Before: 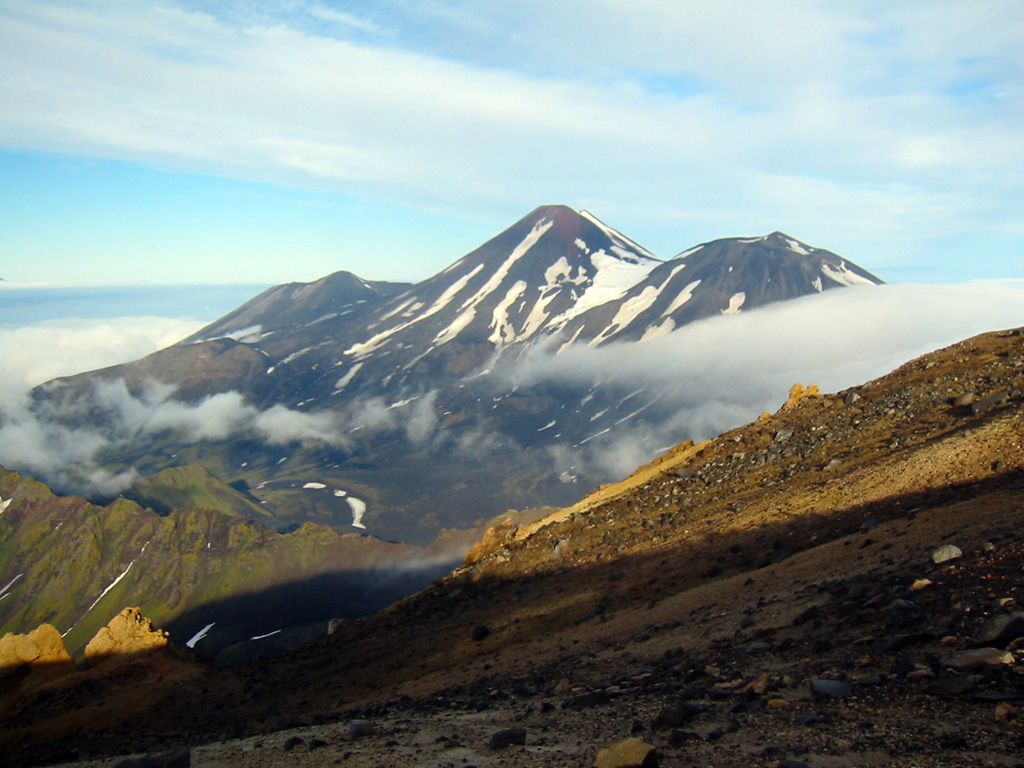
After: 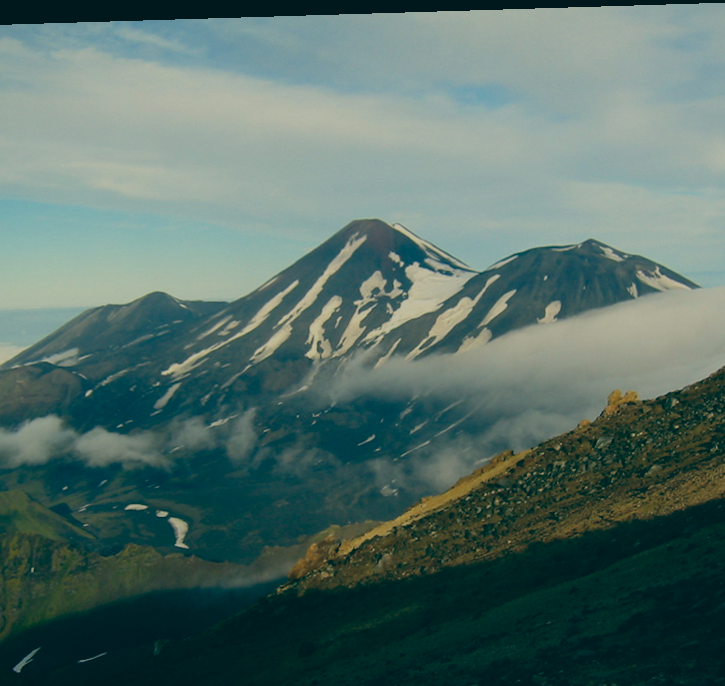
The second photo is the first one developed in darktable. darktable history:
crop: left 18.479%, right 12.2%, bottom 13.971%
exposure: exposure -1 EV, compensate highlight preservation false
rotate and perspective: rotation -1.75°, automatic cropping off
rgb levels: preserve colors max RGB
color balance: lift [1.005, 0.99, 1.007, 1.01], gamma [1, 0.979, 1.011, 1.021], gain [0.923, 1.098, 1.025, 0.902], input saturation 90.45%, contrast 7.73%, output saturation 105.91%
